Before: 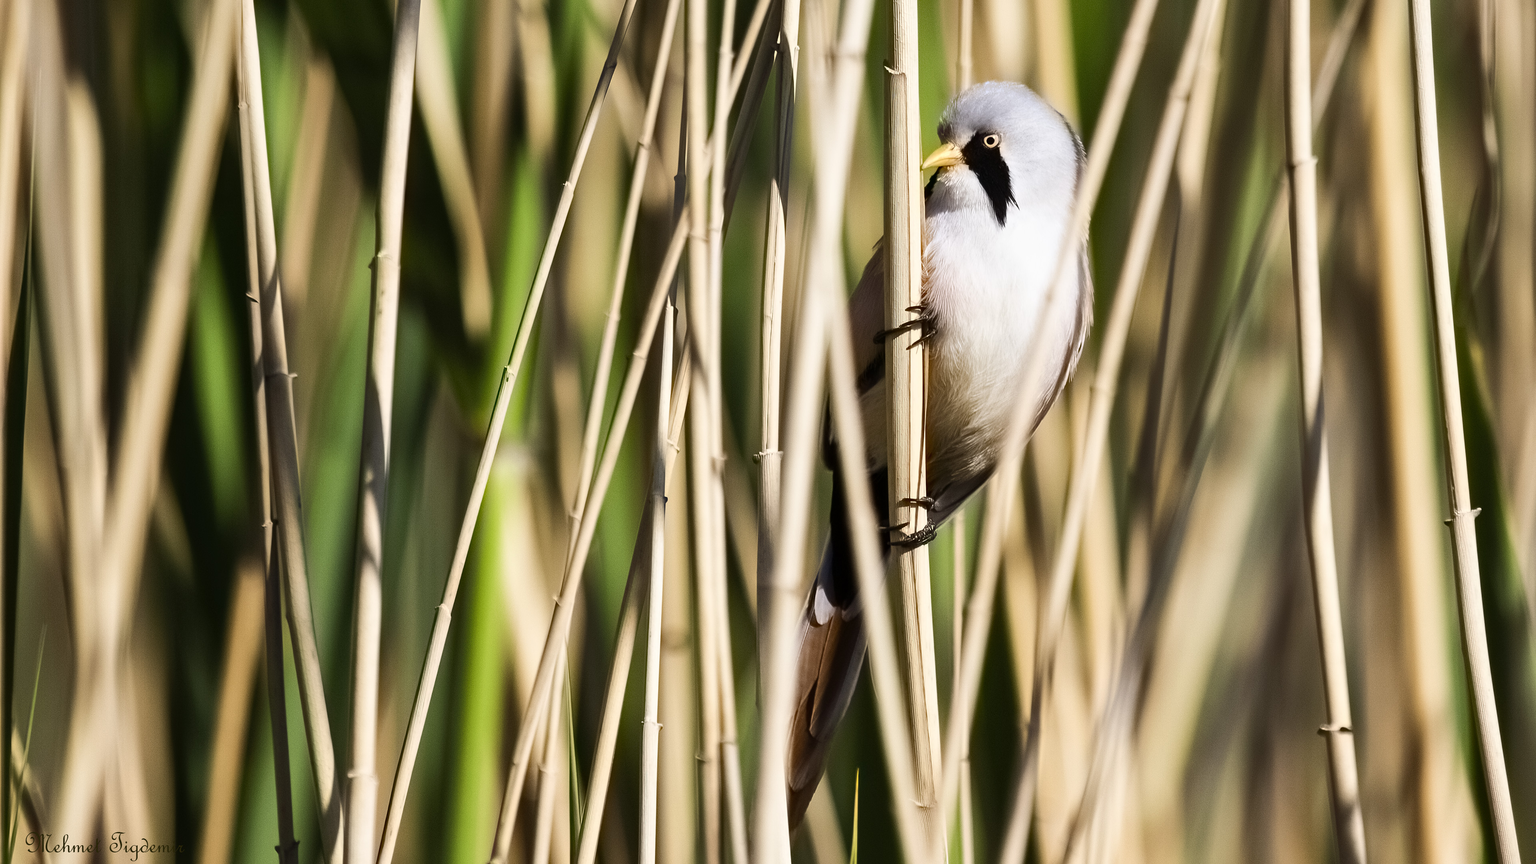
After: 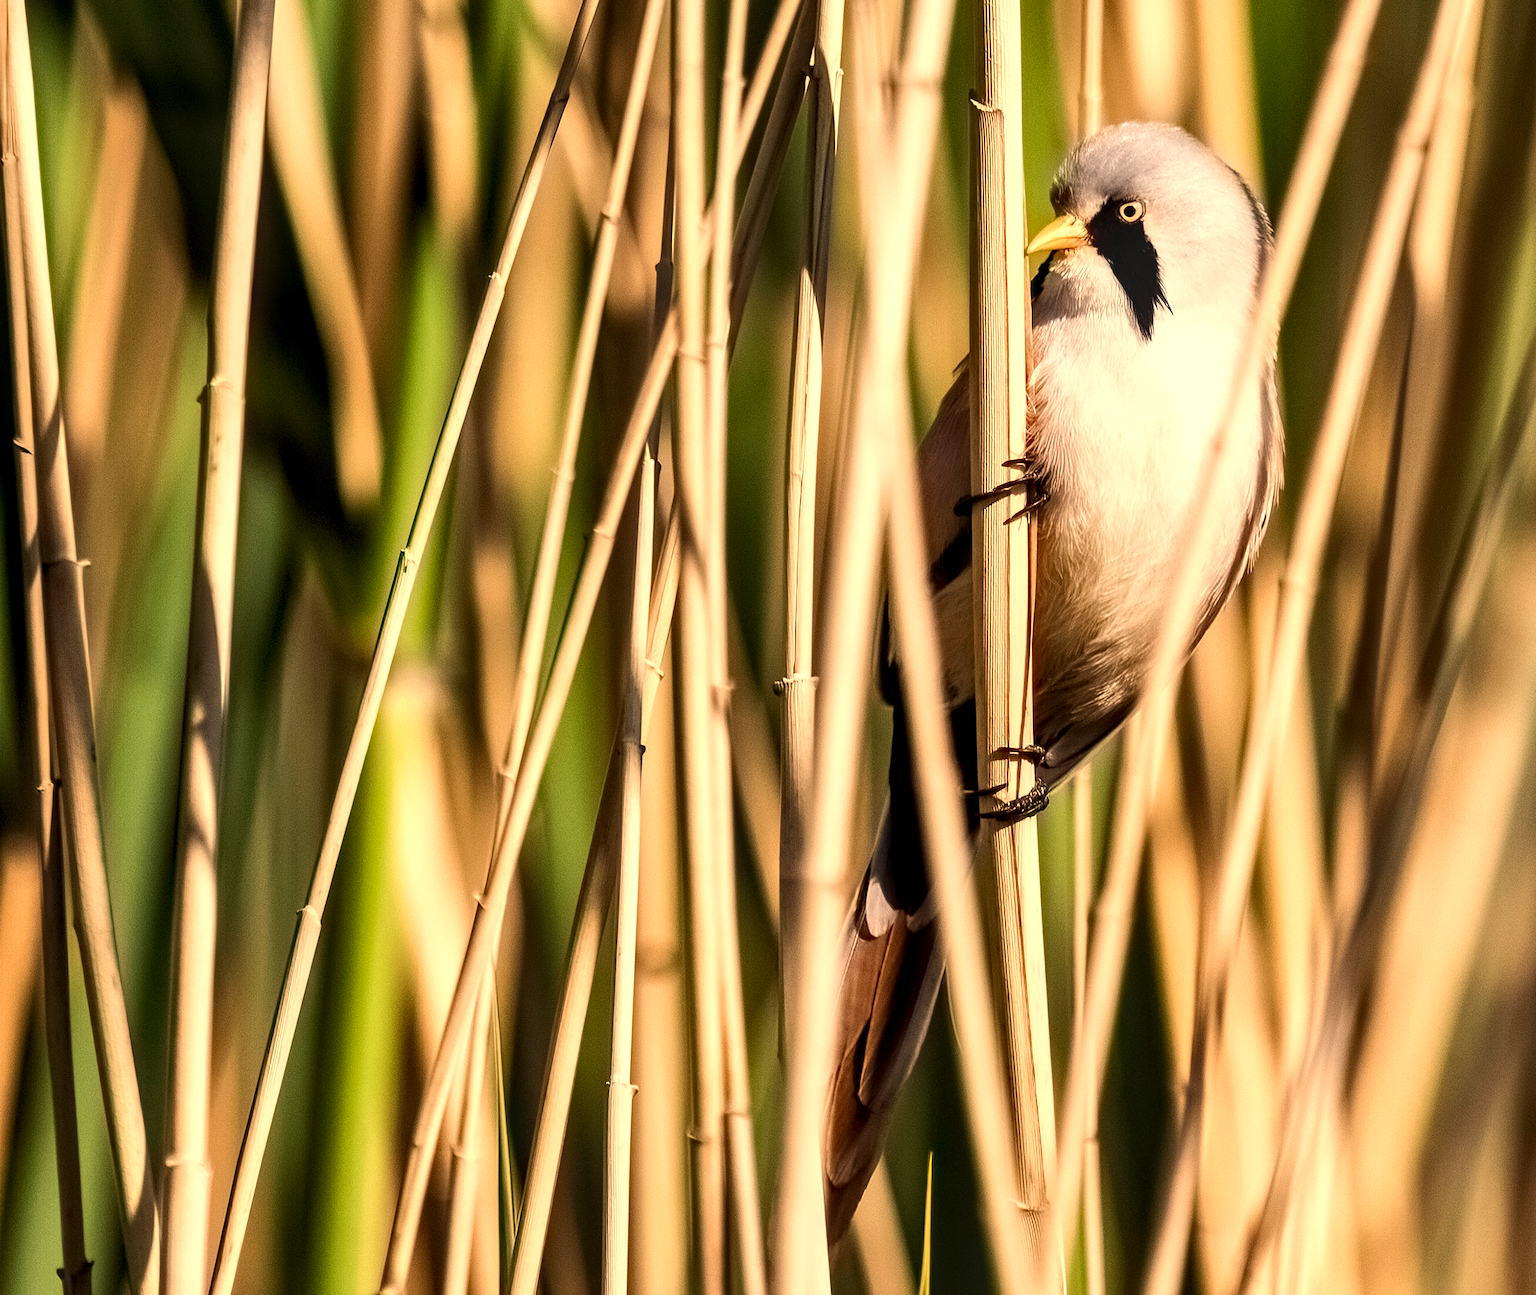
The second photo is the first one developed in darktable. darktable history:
shadows and highlights: shadows 37.27, highlights -28.18, soften with gaussian
white balance: red 1.138, green 0.996, blue 0.812
local contrast: highlights 59%, detail 145%
crop and rotate: left 15.446%, right 17.836%
